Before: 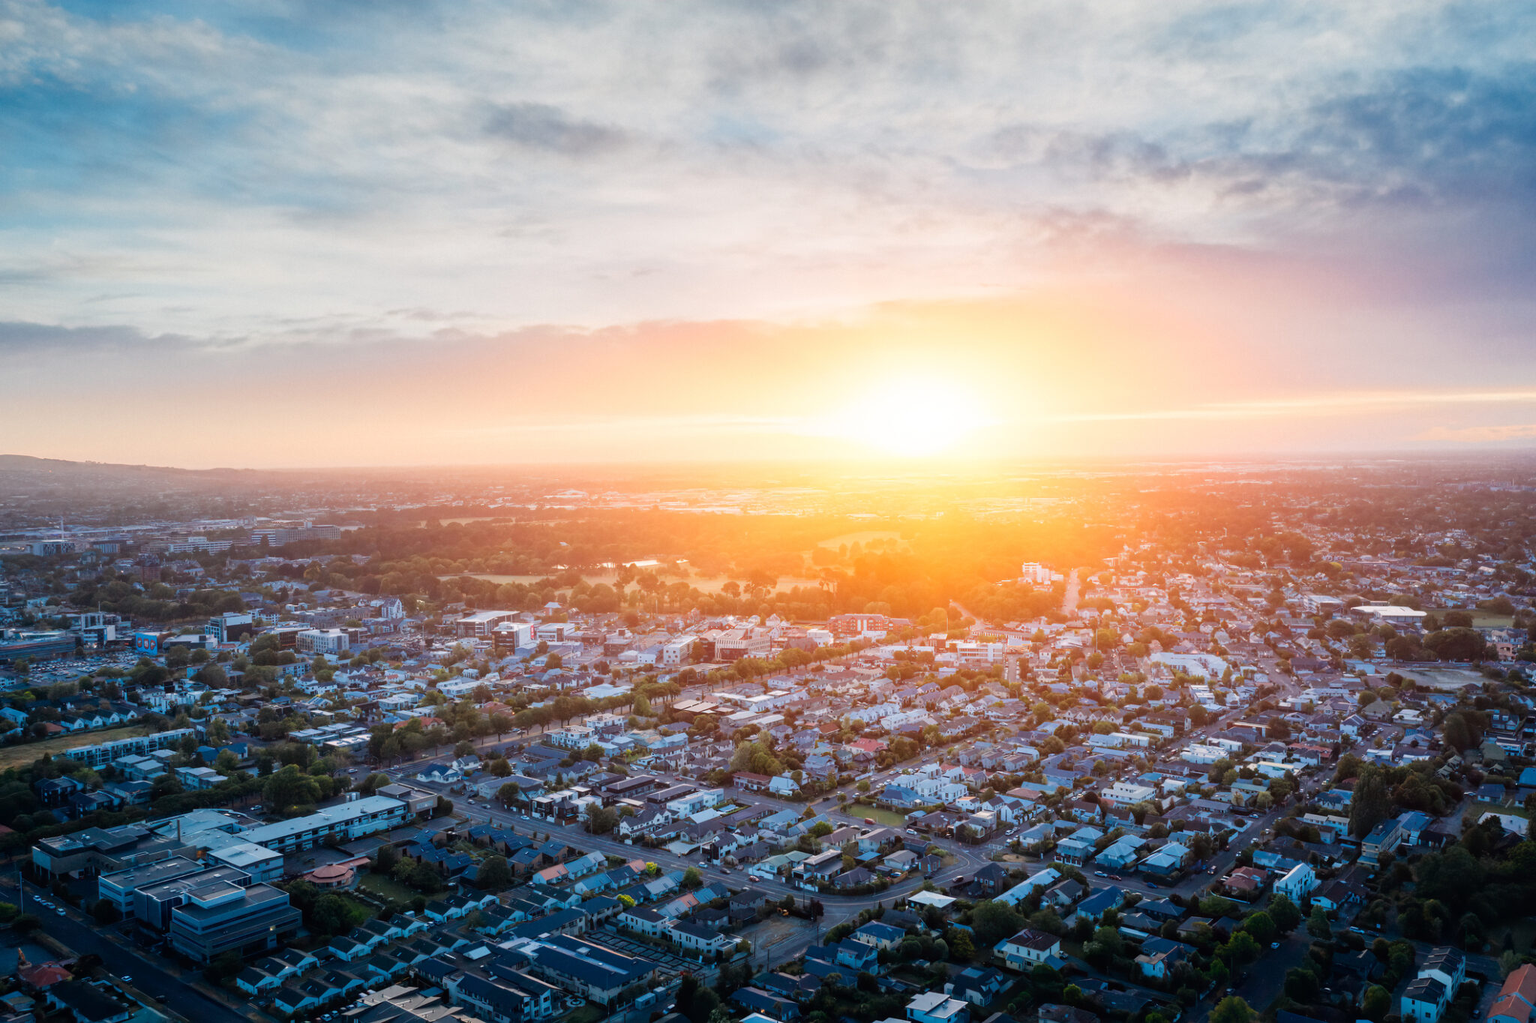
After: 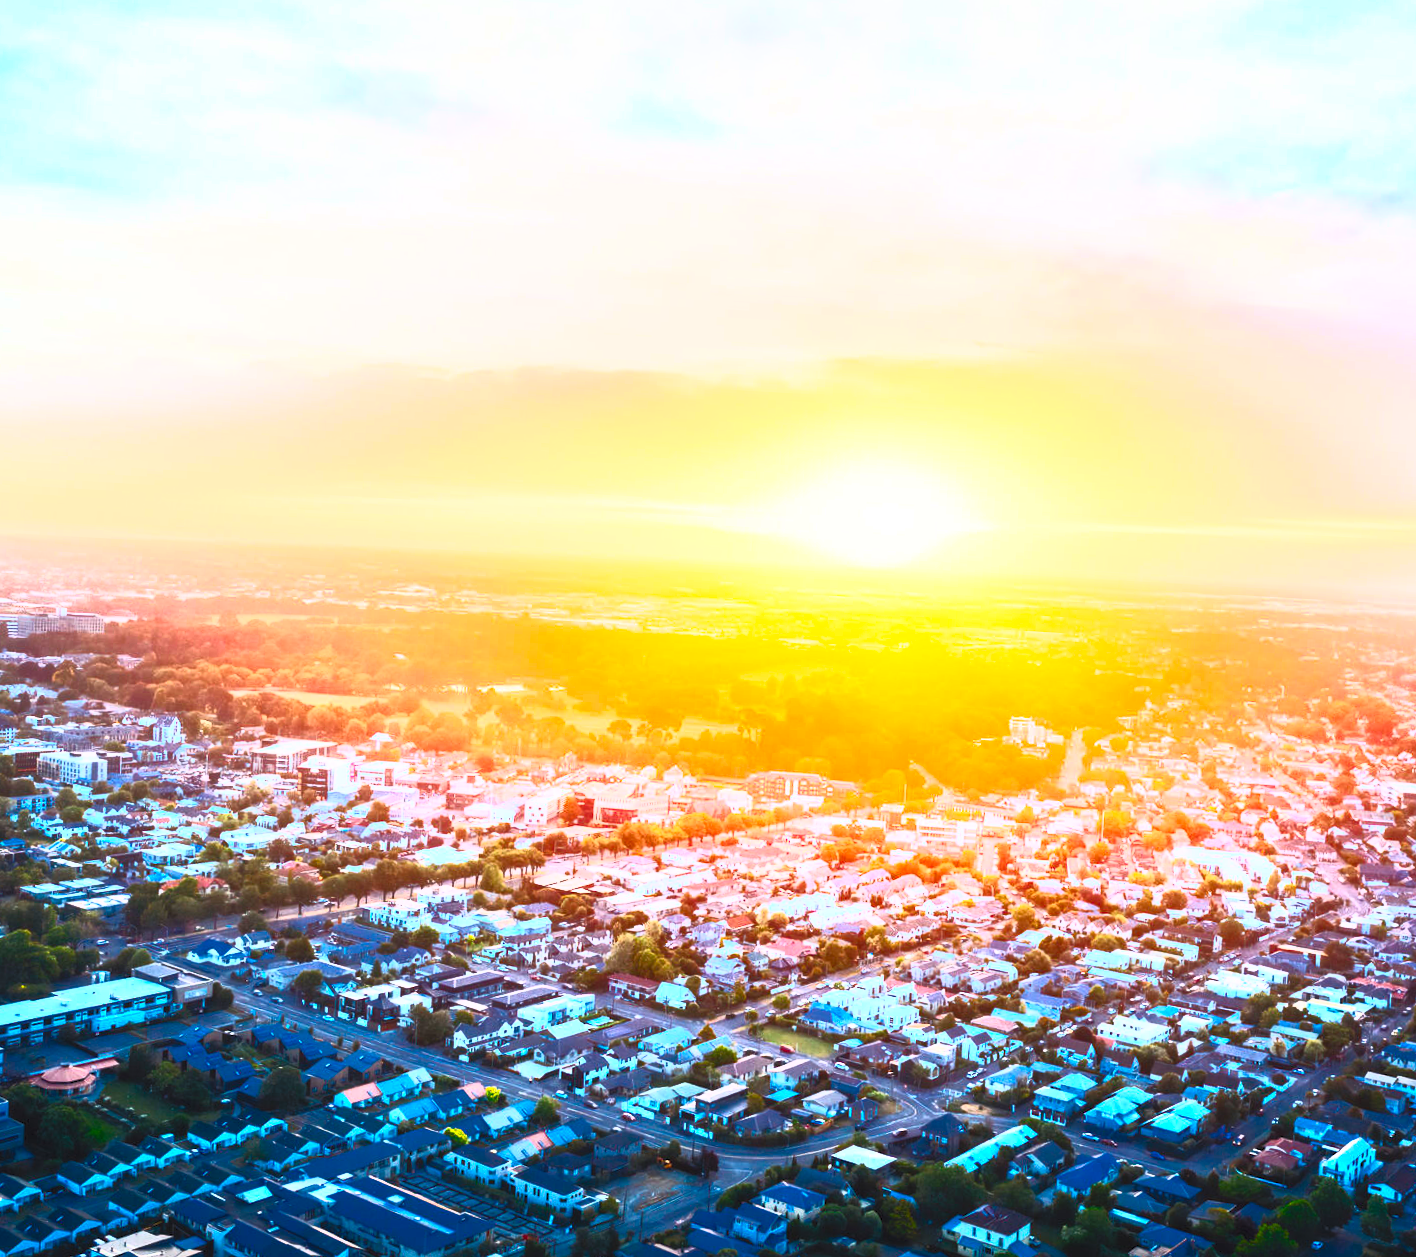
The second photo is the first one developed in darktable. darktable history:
crop and rotate: angle -3.27°, left 14.277%, top 0.028%, right 10.766%, bottom 0.028%
contrast brightness saturation: contrast 1, brightness 1, saturation 1
